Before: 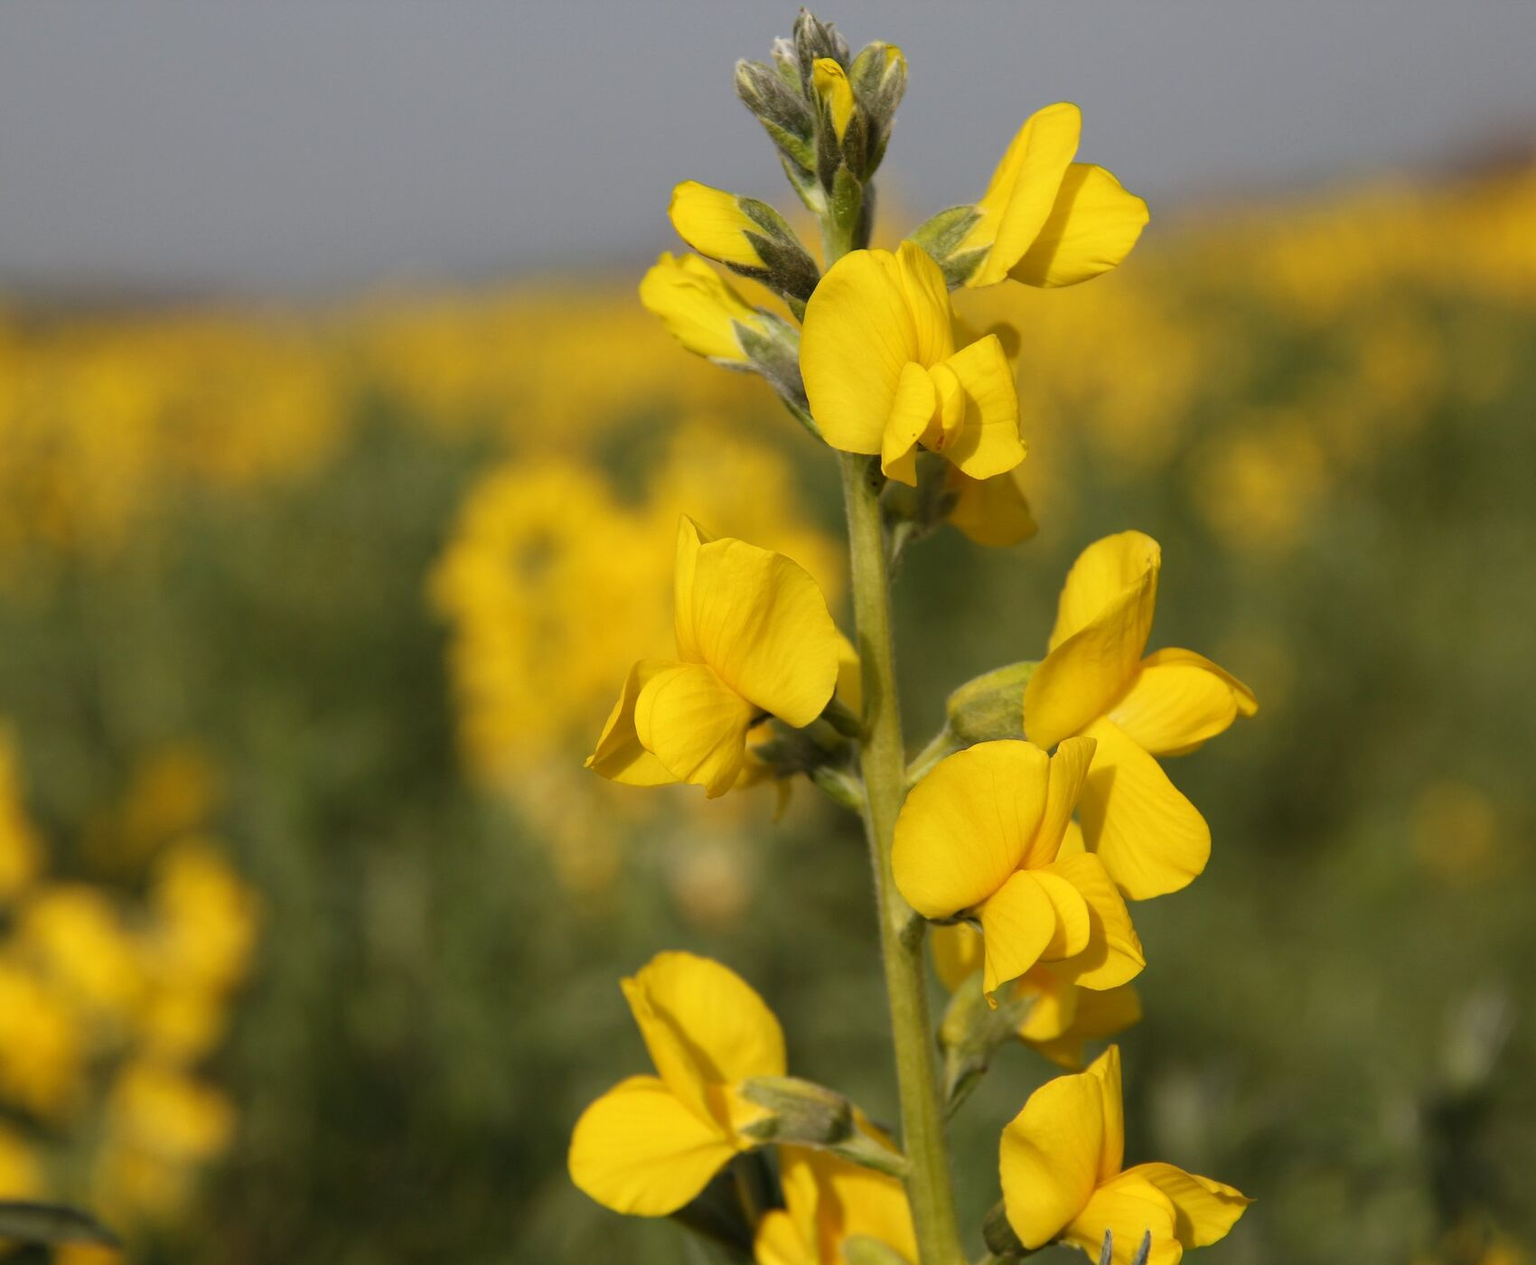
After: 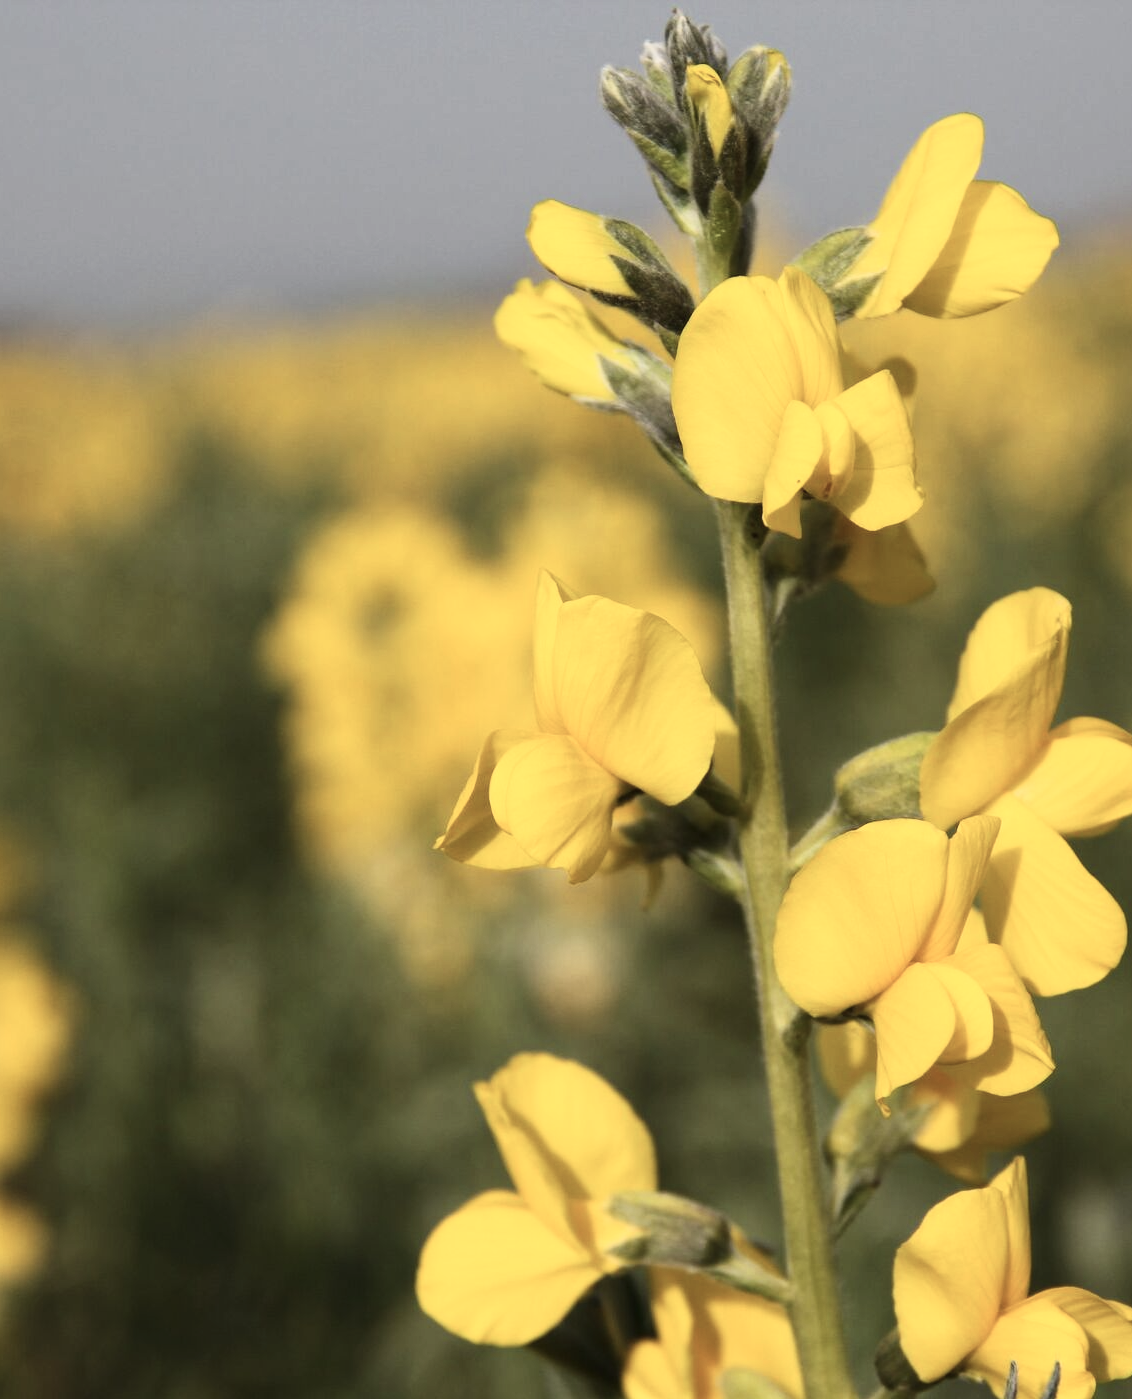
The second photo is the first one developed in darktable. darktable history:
contrast brightness saturation: contrast 0.1, saturation -0.3
crop and rotate: left 12.615%, right 20.754%
tone curve: curves: ch0 [(0, 0.003) (0.117, 0.101) (0.257, 0.246) (0.408, 0.432) (0.632, 0.716) (0.795, 0.884) (1, 1)]; ch1 [(0, 0) (0.227, 0.197) (0.405, 0.421) (0.501, 0.501) (0.522, 0.526) (0.546, 0.564) (0.589, 0.602) (0.696, 0.761) (0.976, 0.992)]; ch2 [(0, 0) (0.208, 0.176) (0.377, 0.38) (0.5, 0.5) (0.537, 0.534) (0.571, 0.577) (0.627, 0.64) (0.698, 0.76) (1, 1)], color space Lab, linked channels, preserve colors none
